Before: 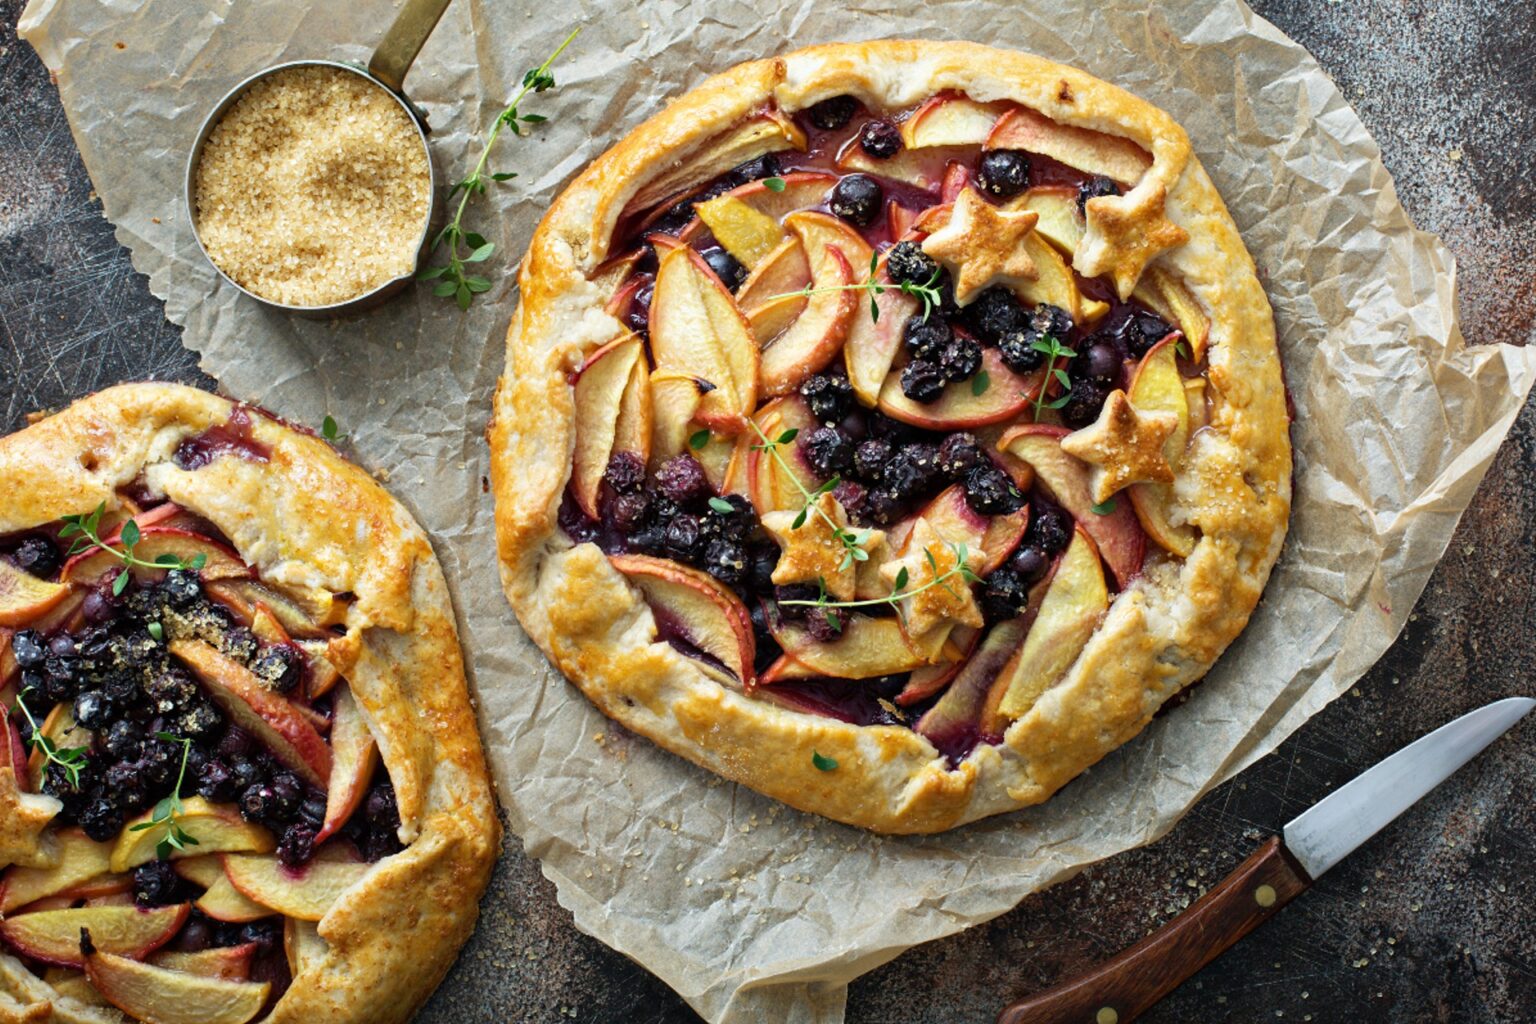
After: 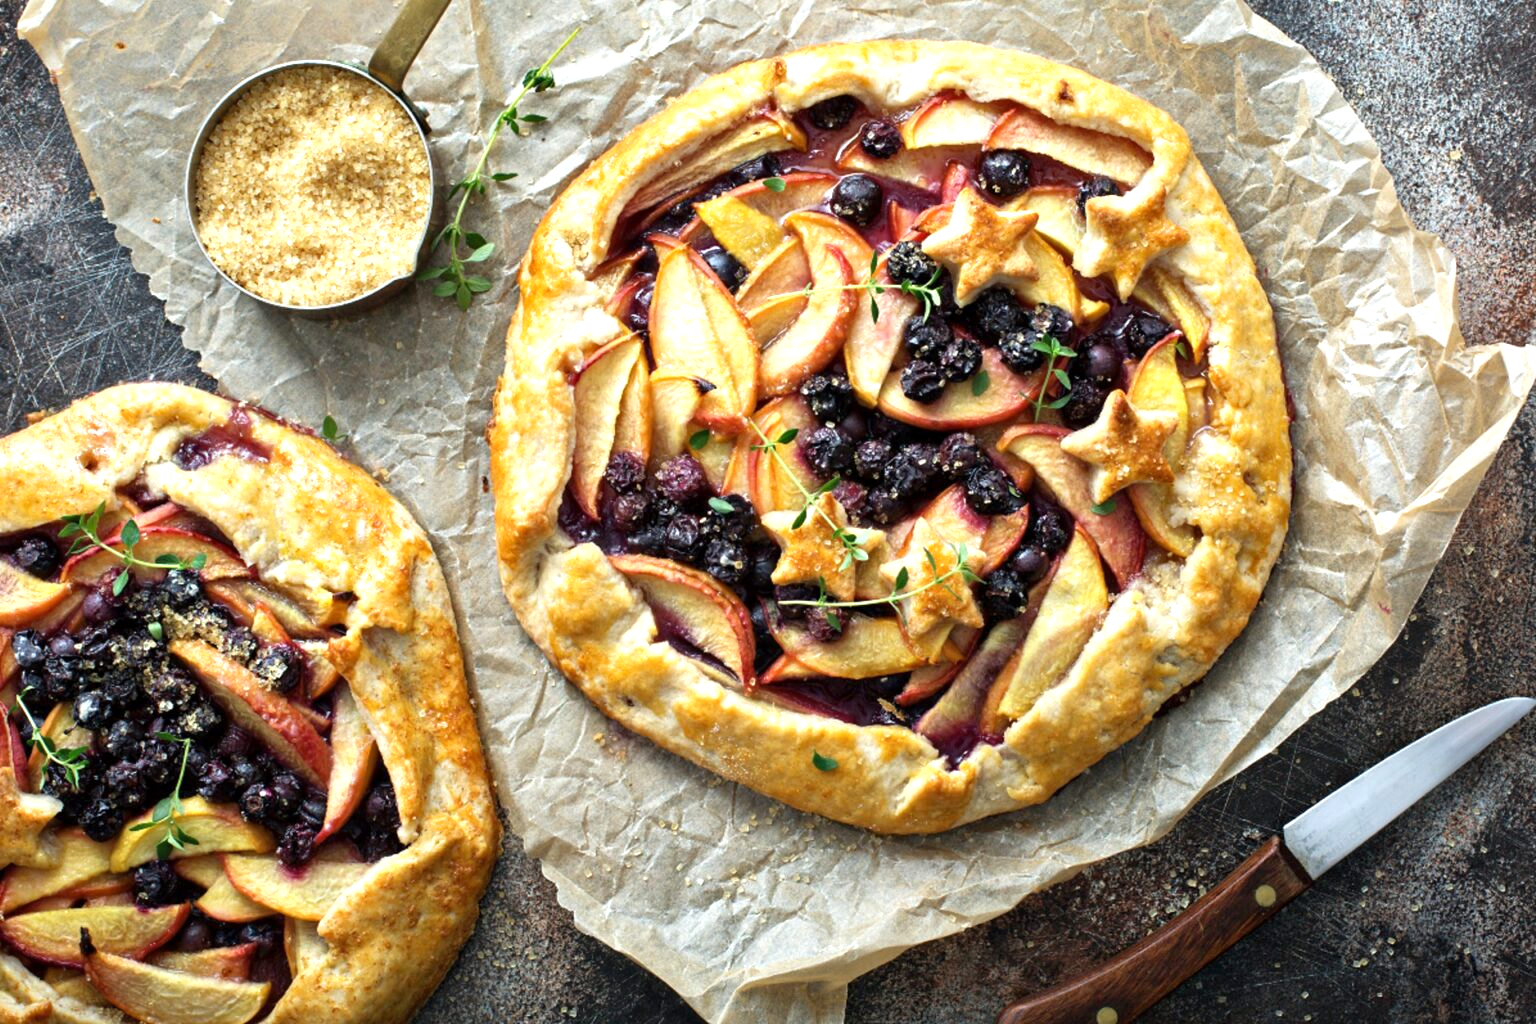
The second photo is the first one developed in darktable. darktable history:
exposure: black level correction 0, exposure 0.499 EV, compensate highlight preservation false
local contrast: mode bilateral grid, contrast 20, coarseness 49, detail 120%, midtone range 0.2
